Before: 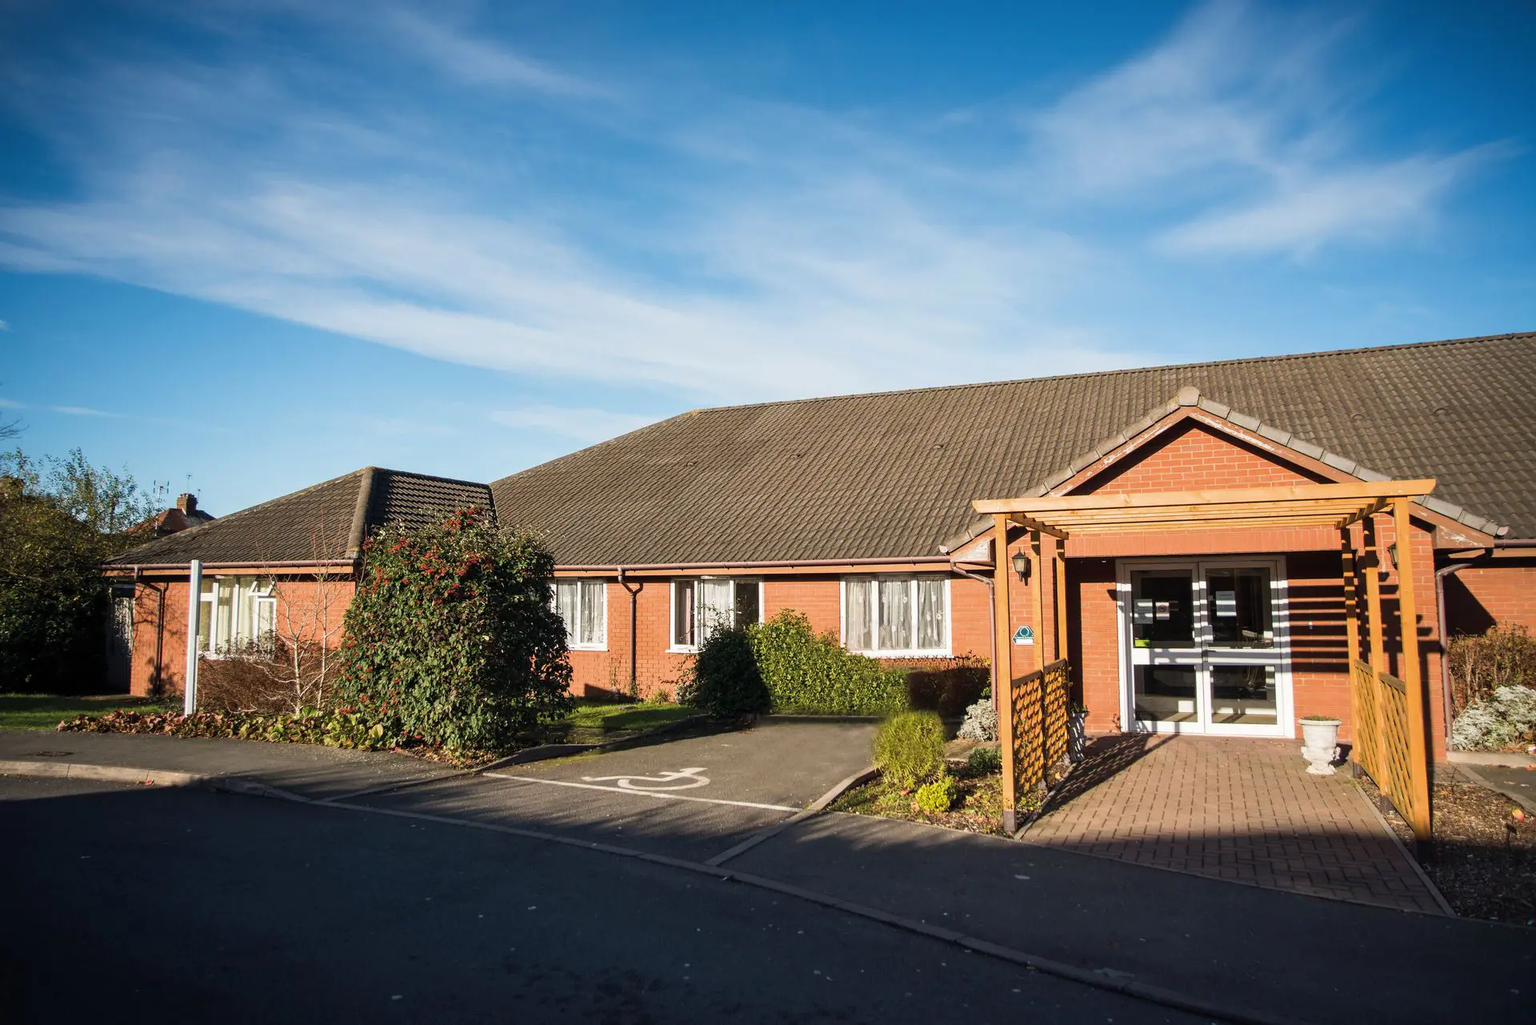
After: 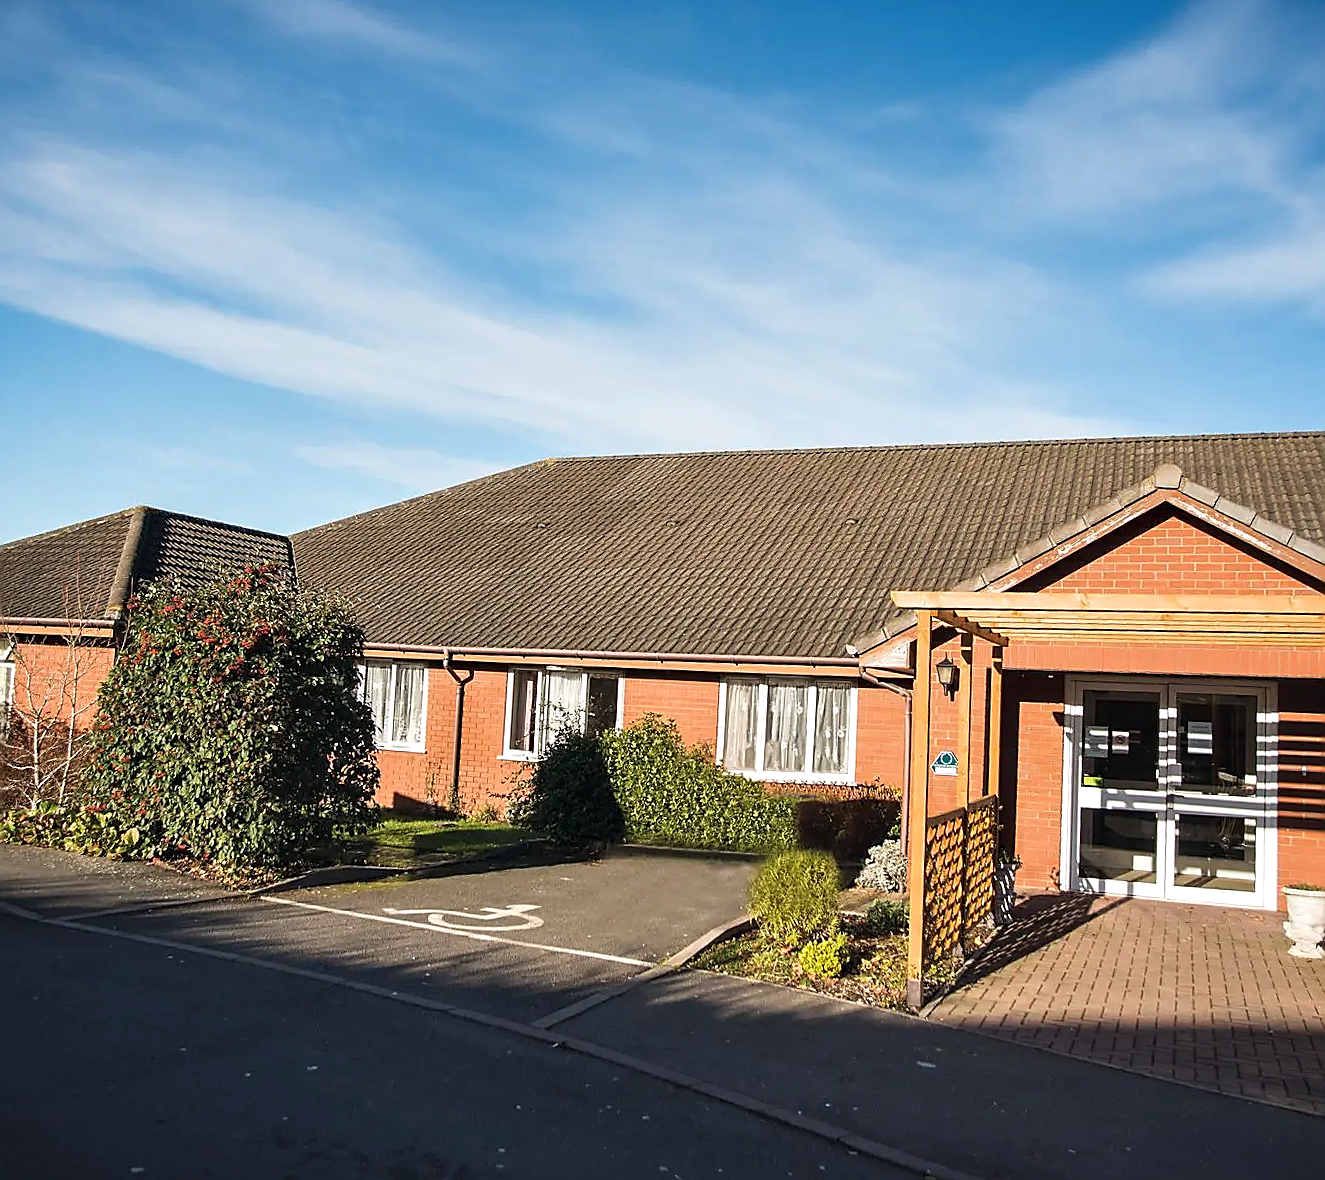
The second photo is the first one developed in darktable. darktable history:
crop and rotate: angle -3.26°, left 14.177%, top 0.025%, right 11.032%, bottom 0.077%
sharpen: radius 1.355, amount 1.255, threshold 0.74
contrast equalizer: y [[0.6 ×6], [0.55 ×6], [0 ×6], [0 ×6], [0 ×6]], mix 0.272
exposure: black level correction -0.004, exposure 0.045 EV, compensate highlight preservation false
